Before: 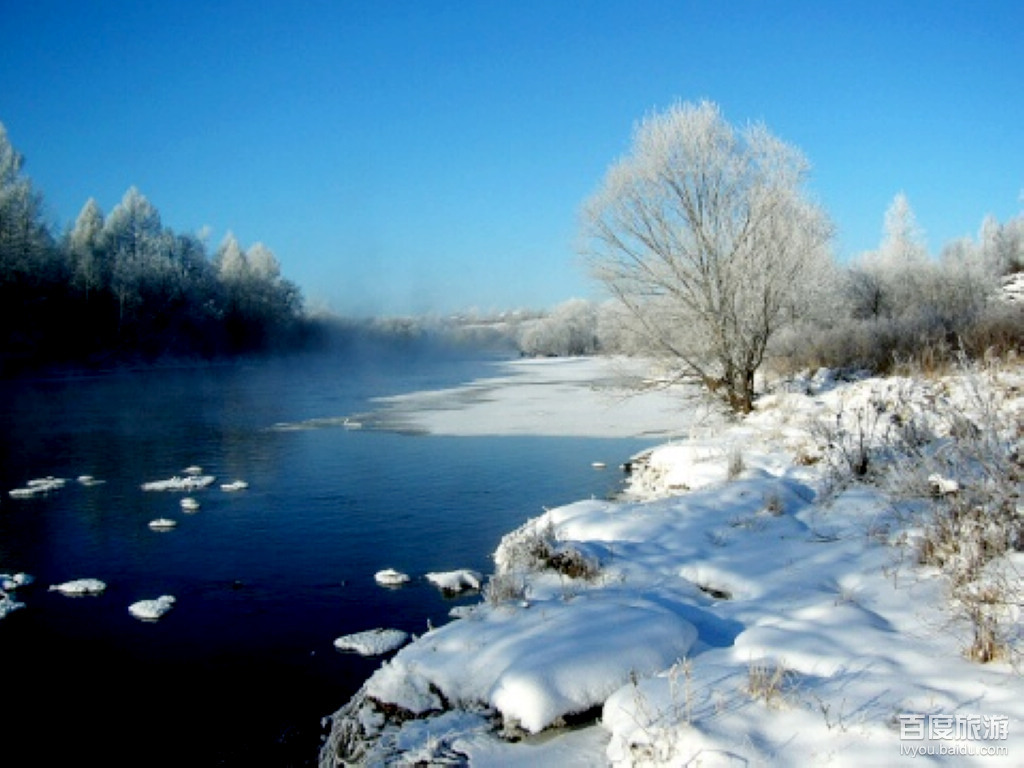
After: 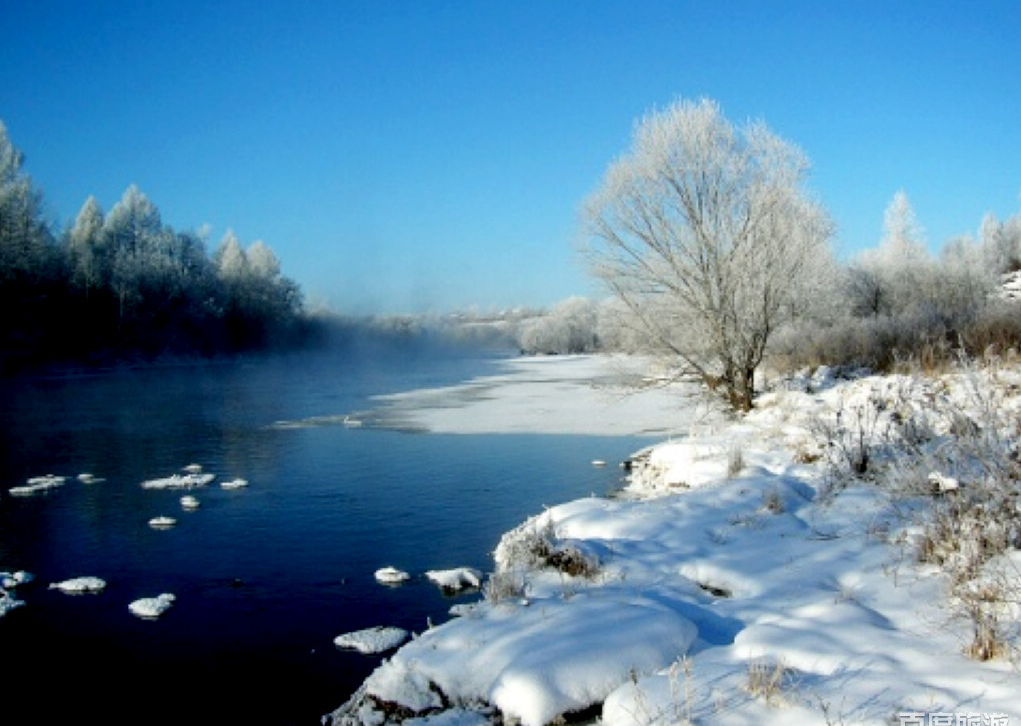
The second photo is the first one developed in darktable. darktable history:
crop: top 0.379%, right 0.256%, bottom 5.002%
